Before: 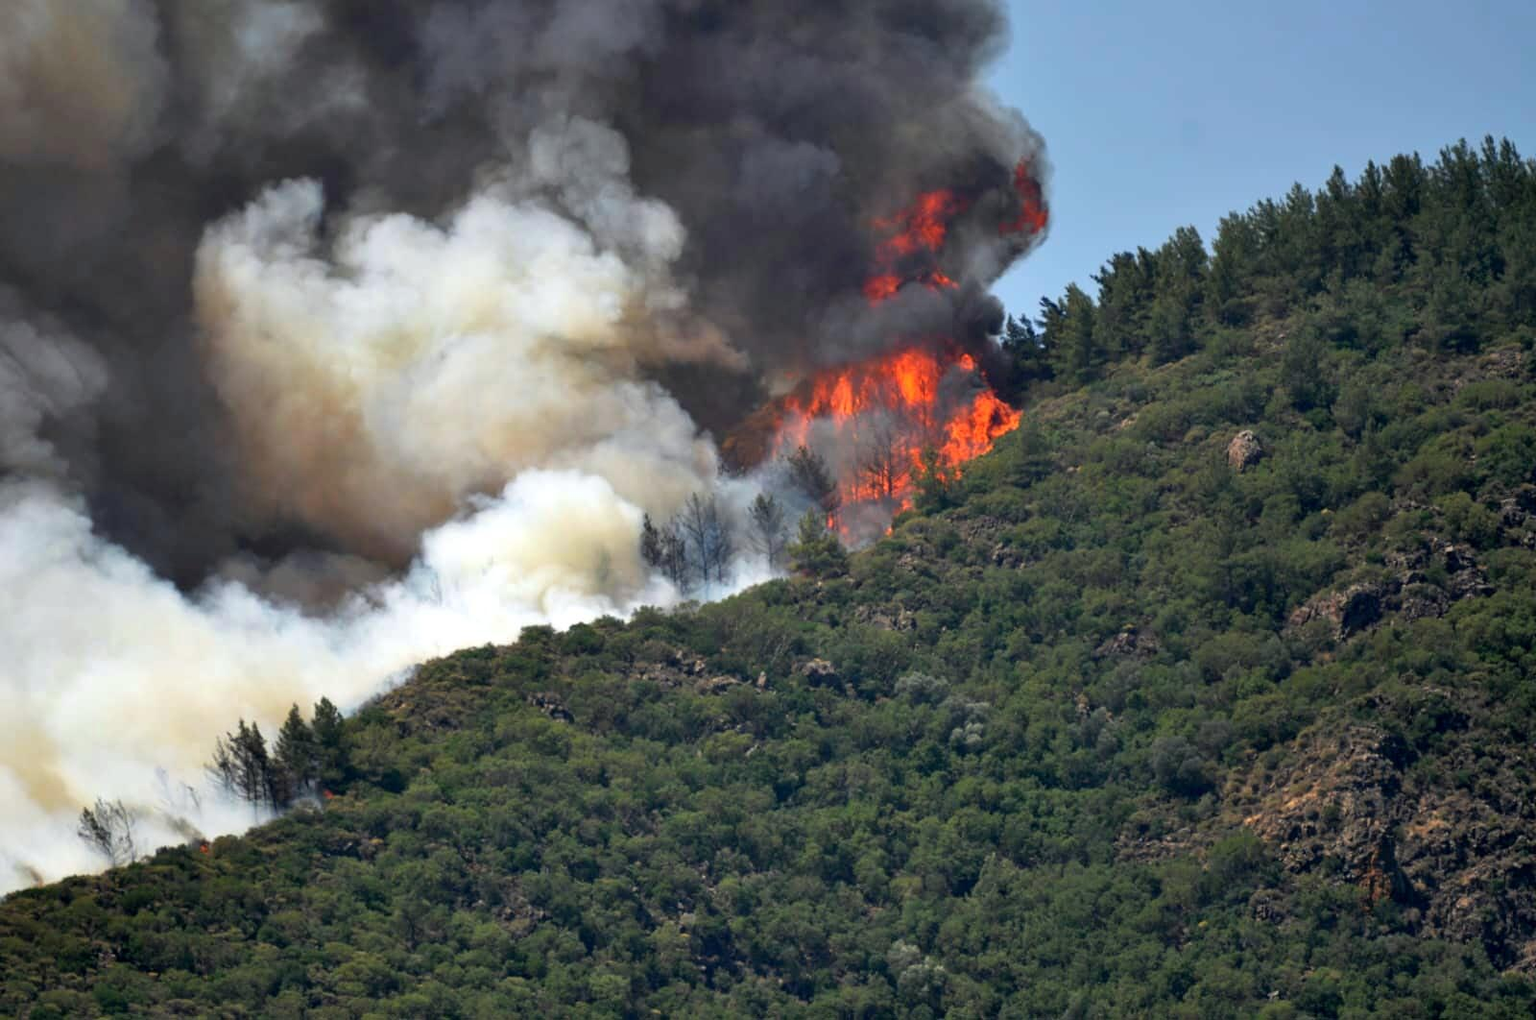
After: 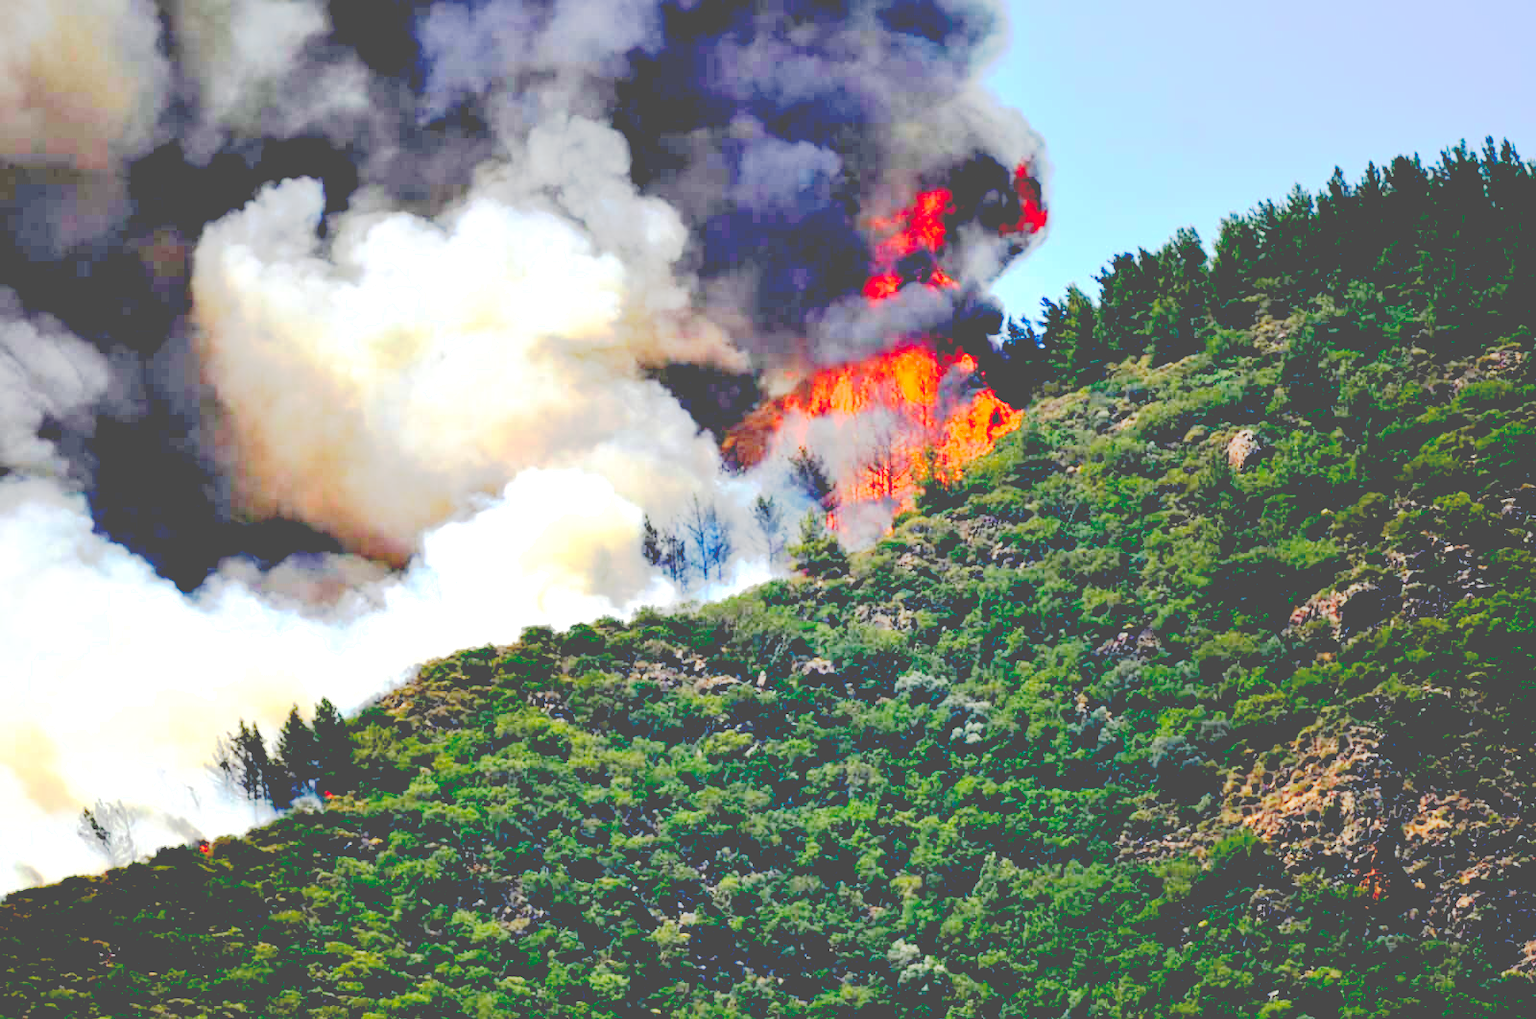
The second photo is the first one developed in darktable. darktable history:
exposure: black level correction 0, exposure 0.499 EV, compensate exposure bias true, compensate highlight preservation false
base curve: curves: ch0 [(0.065, 0.026) (0.236, 0.358) (0.53, 0.546) (0.777, 0.841) (0.924, 0.992)], preserve colors none
levels: levels [0.072, 0.414, 0.976]
